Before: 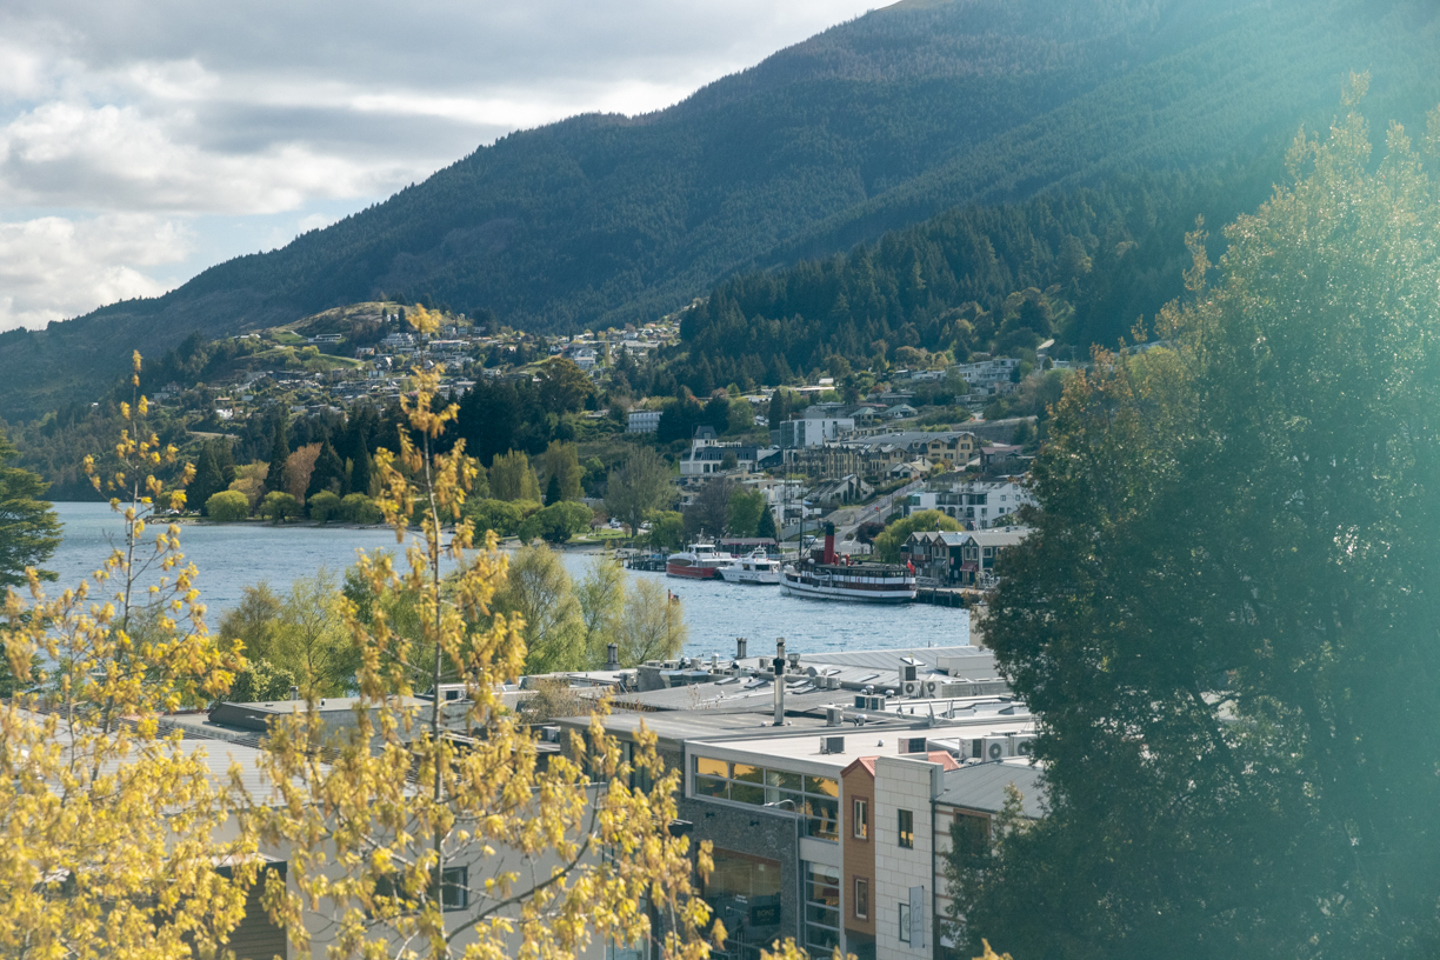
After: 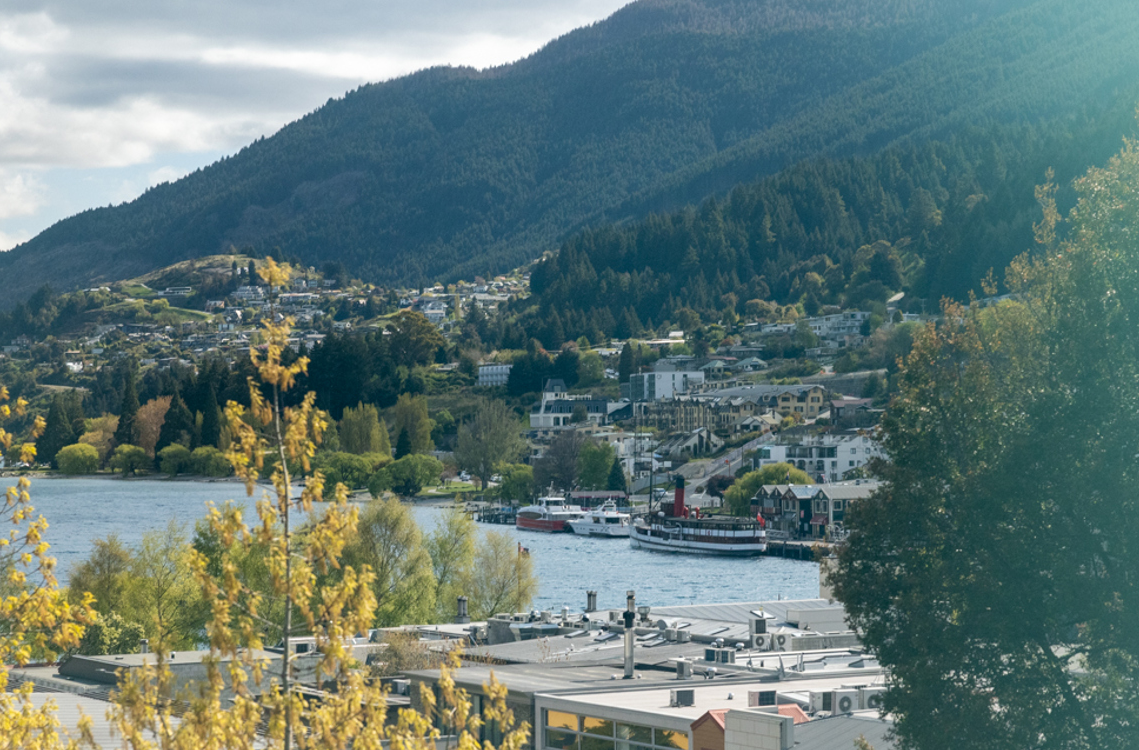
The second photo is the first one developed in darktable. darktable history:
crop and rotate: left 10.427%, top 4.997%, right 10.456%, bottom 16.808%
